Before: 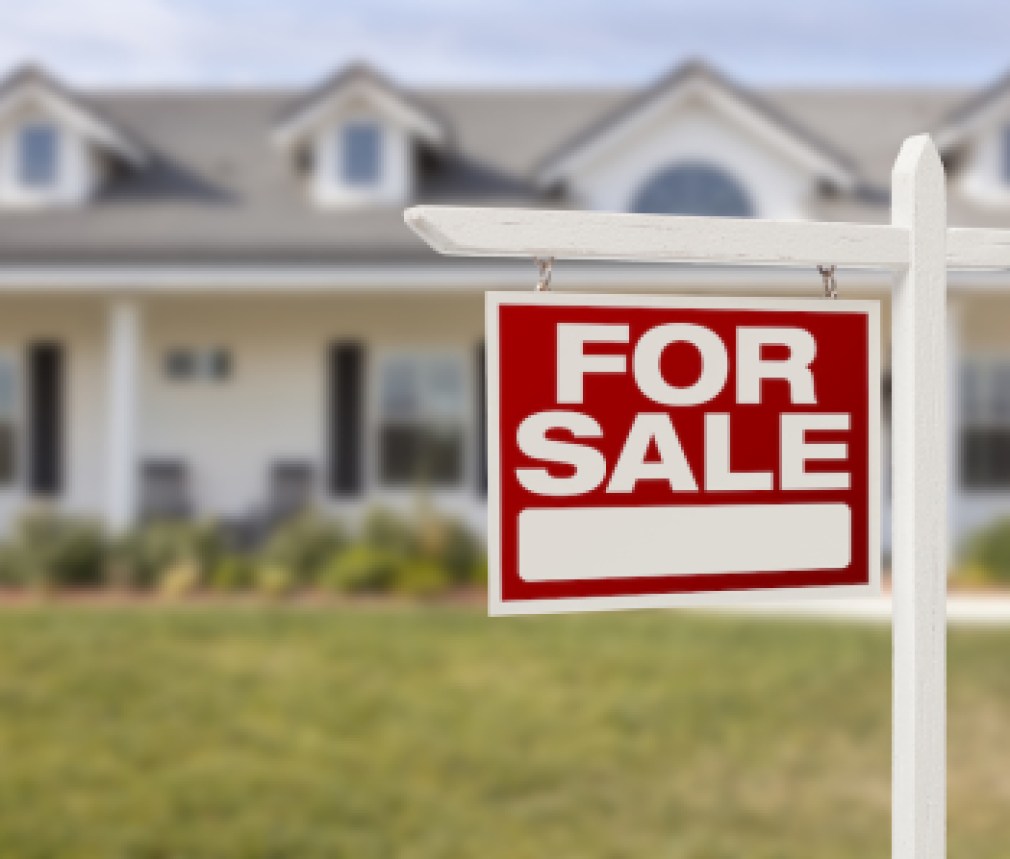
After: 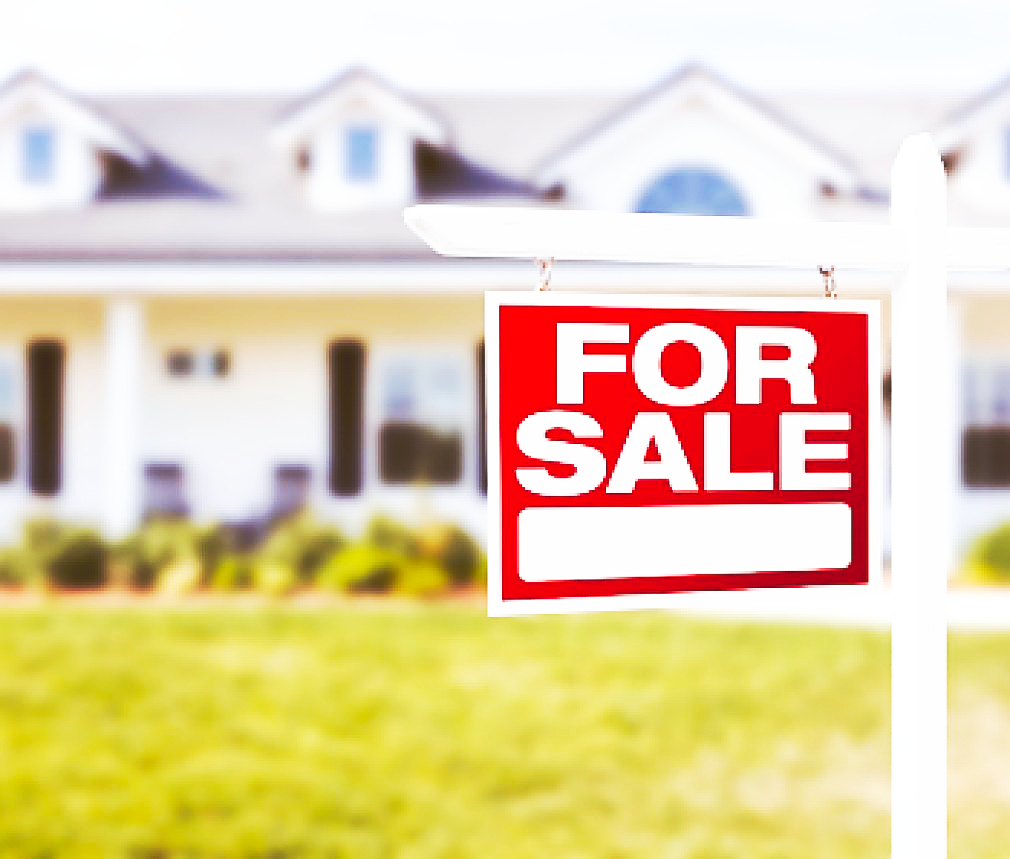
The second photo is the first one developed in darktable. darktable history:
color balance: lift [1, 1.015, 1.004, 0.985], gamma [1, 0.958, 0.971, 1.042], gain [1, 0.956, 0.977, 1.044]
base curve: curves: ch0 [(0, 0.015) (0.085, 0.116) (0.134, 0.298) (0.19, 0.545) (0.296, 0.764) (0.599, 0.982) (1, 1)], preserve colors none
sharpen: on, module defaults
velvia: on, module defaults
